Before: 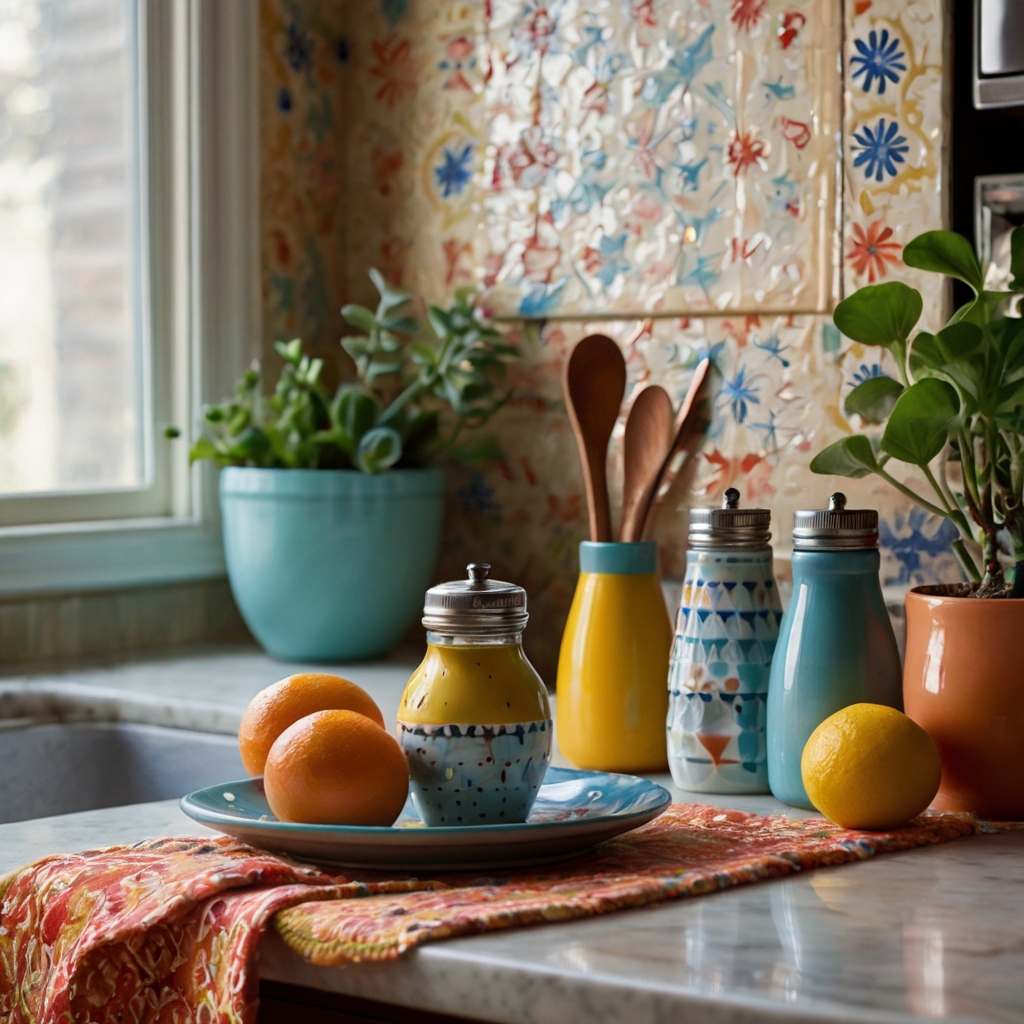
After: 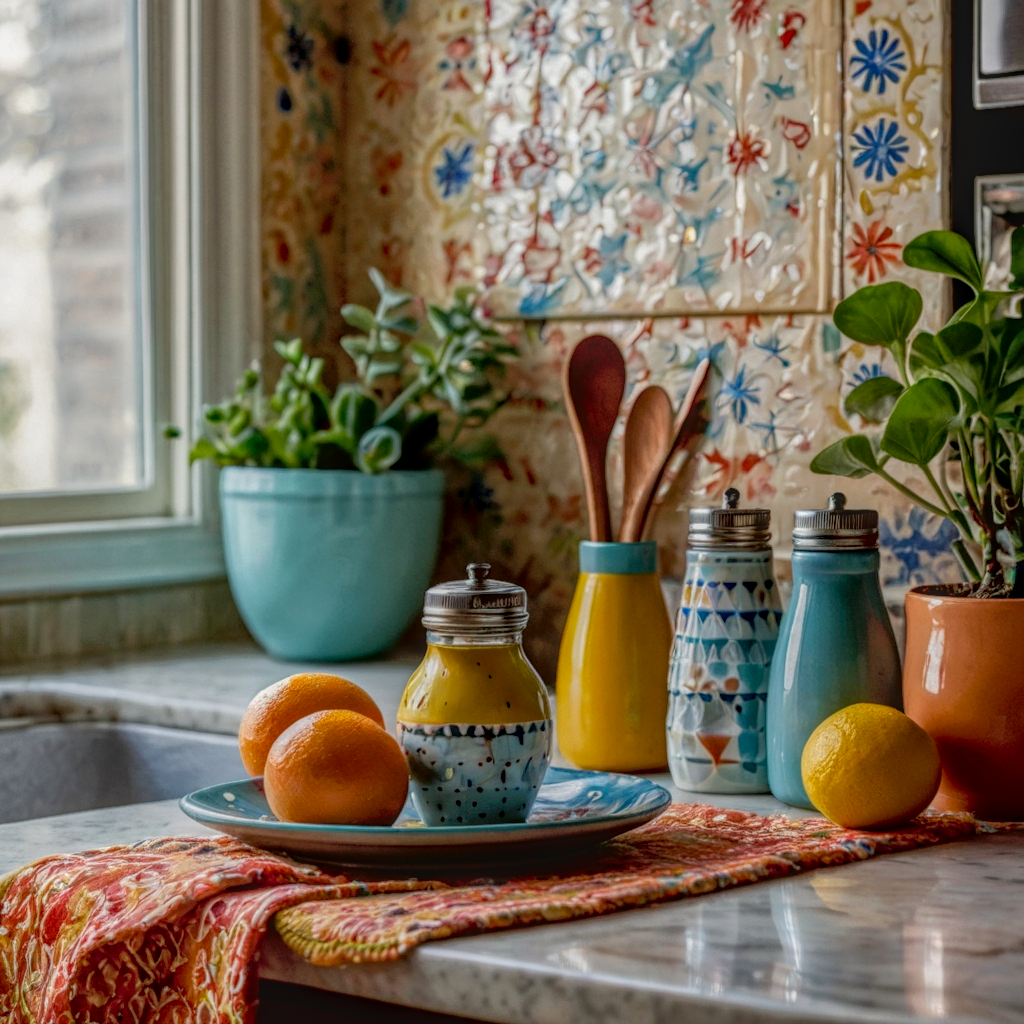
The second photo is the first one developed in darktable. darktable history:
local contrast: highlights 20%, shadows 30%, detail 200%, midtone range 0.2
exposure: black level correction 0.012, compensate highlight preservation false
